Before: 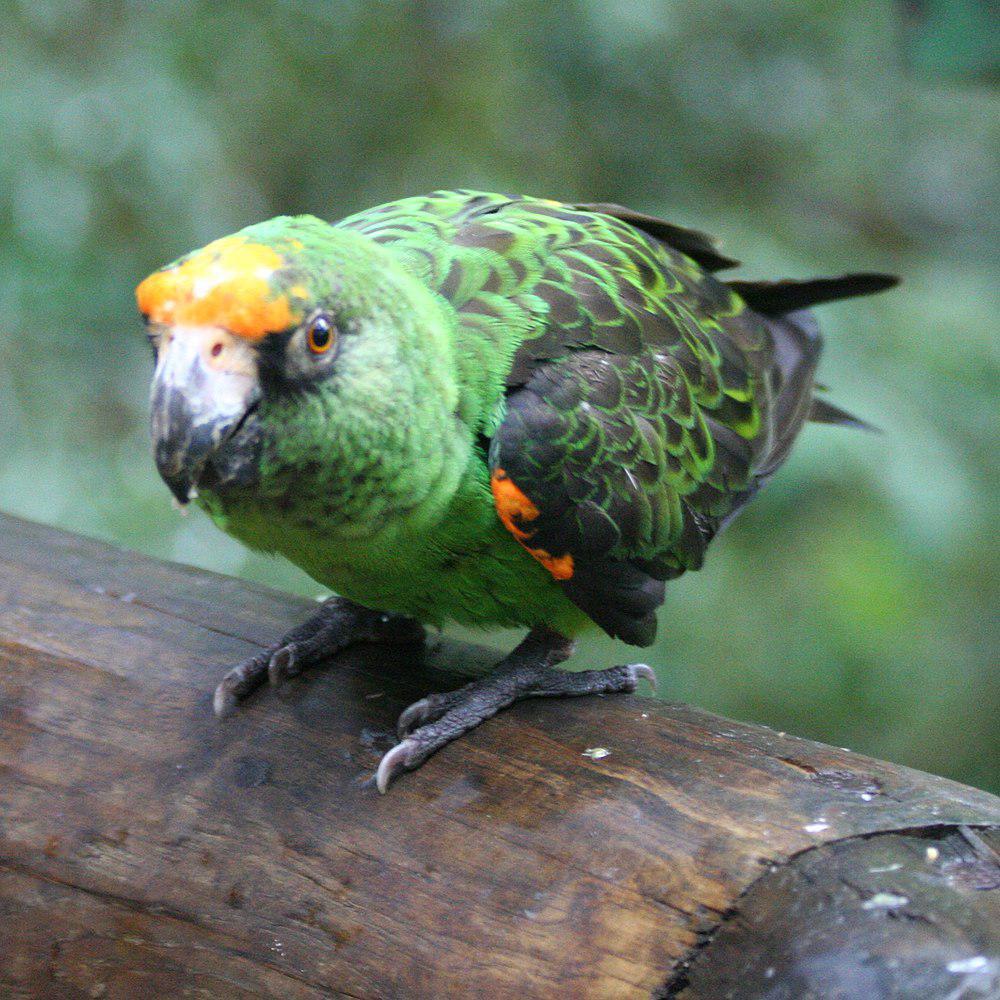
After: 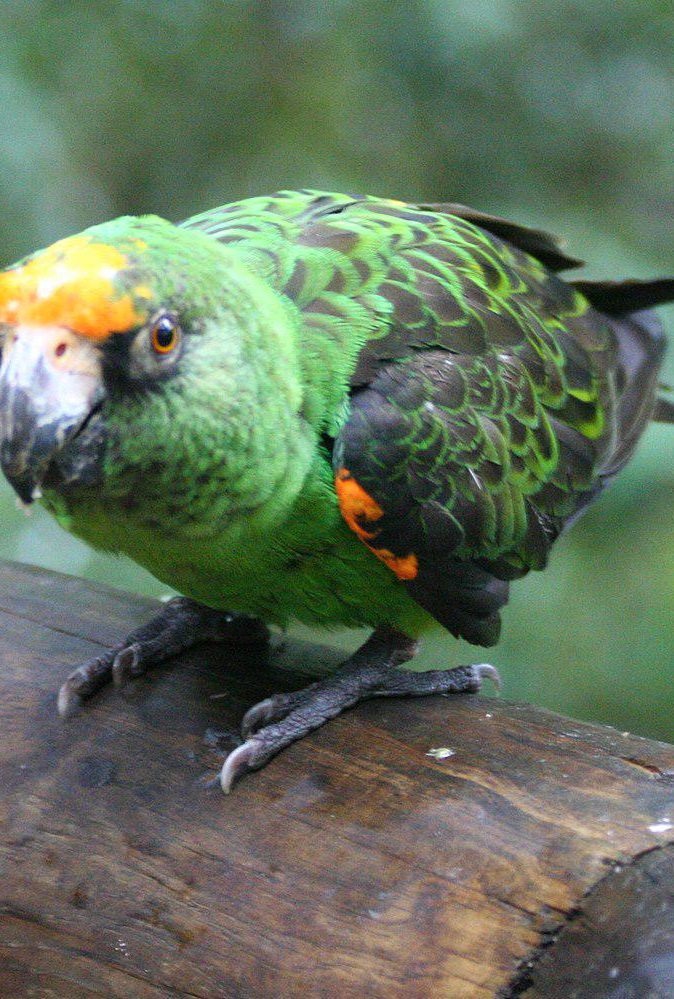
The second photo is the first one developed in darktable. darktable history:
color balance rgb: perceptual saturation grading › global saturation 0.059%, global vibrance 15.416%
crop and rotate: left 15.68%, right 16.904%
